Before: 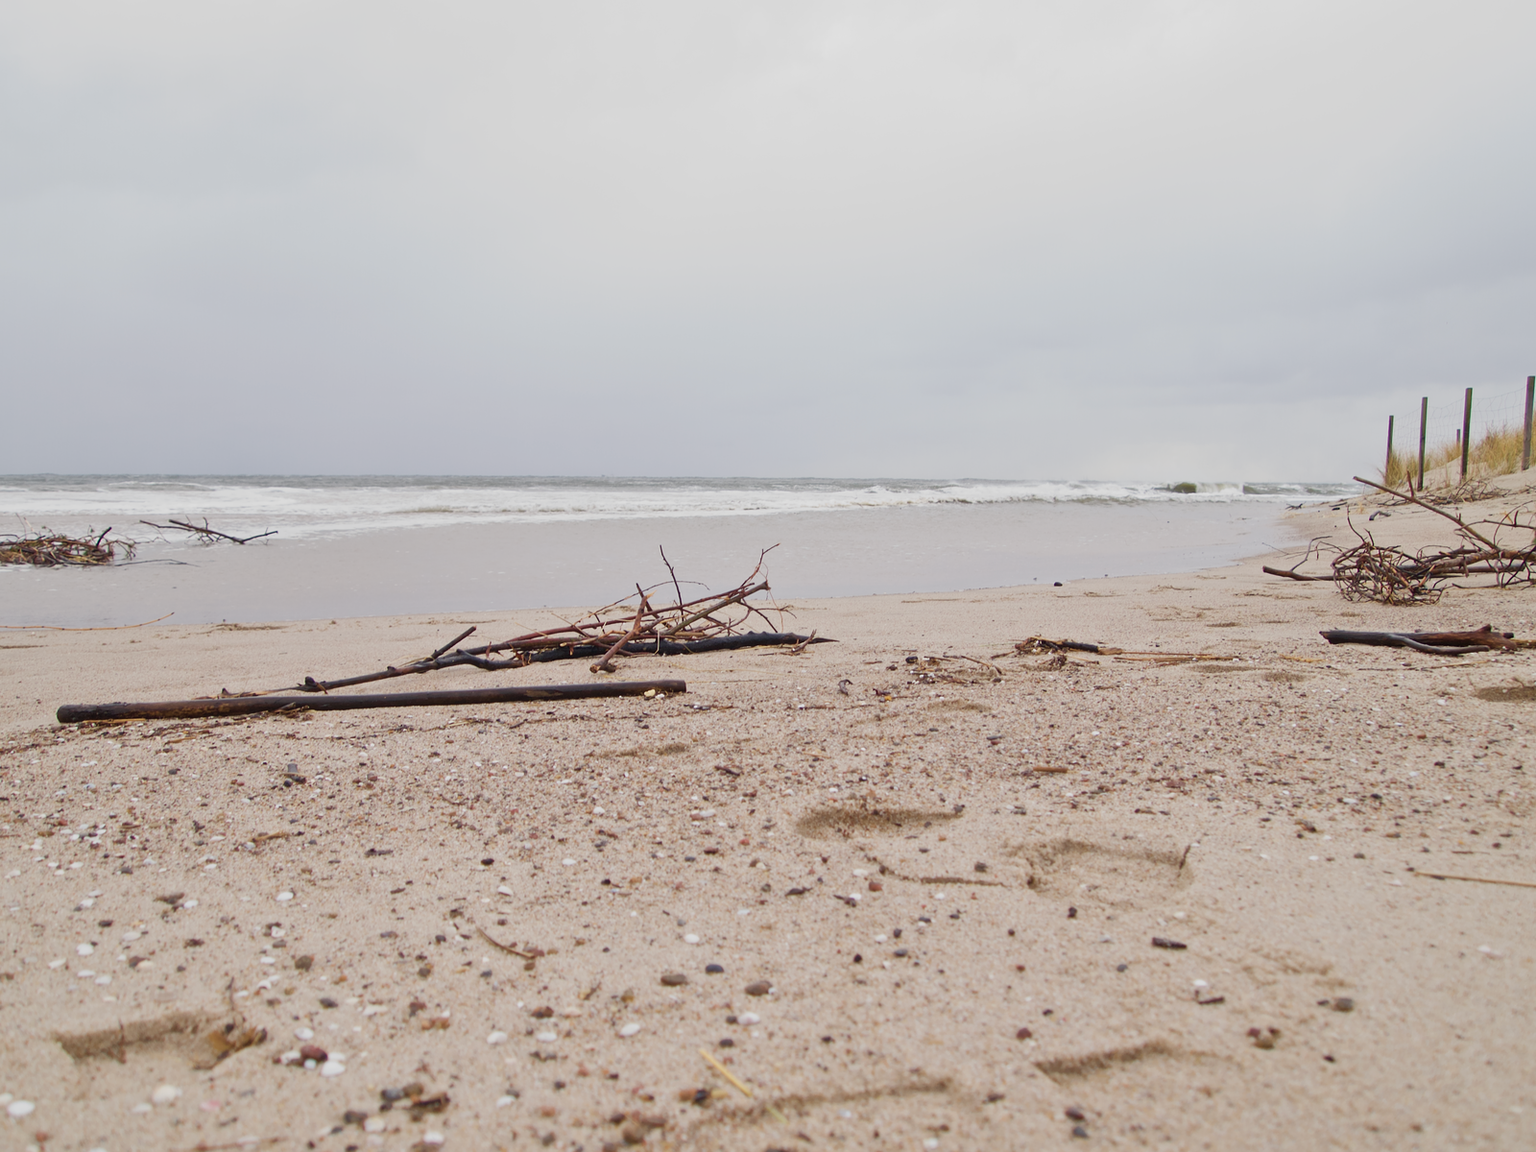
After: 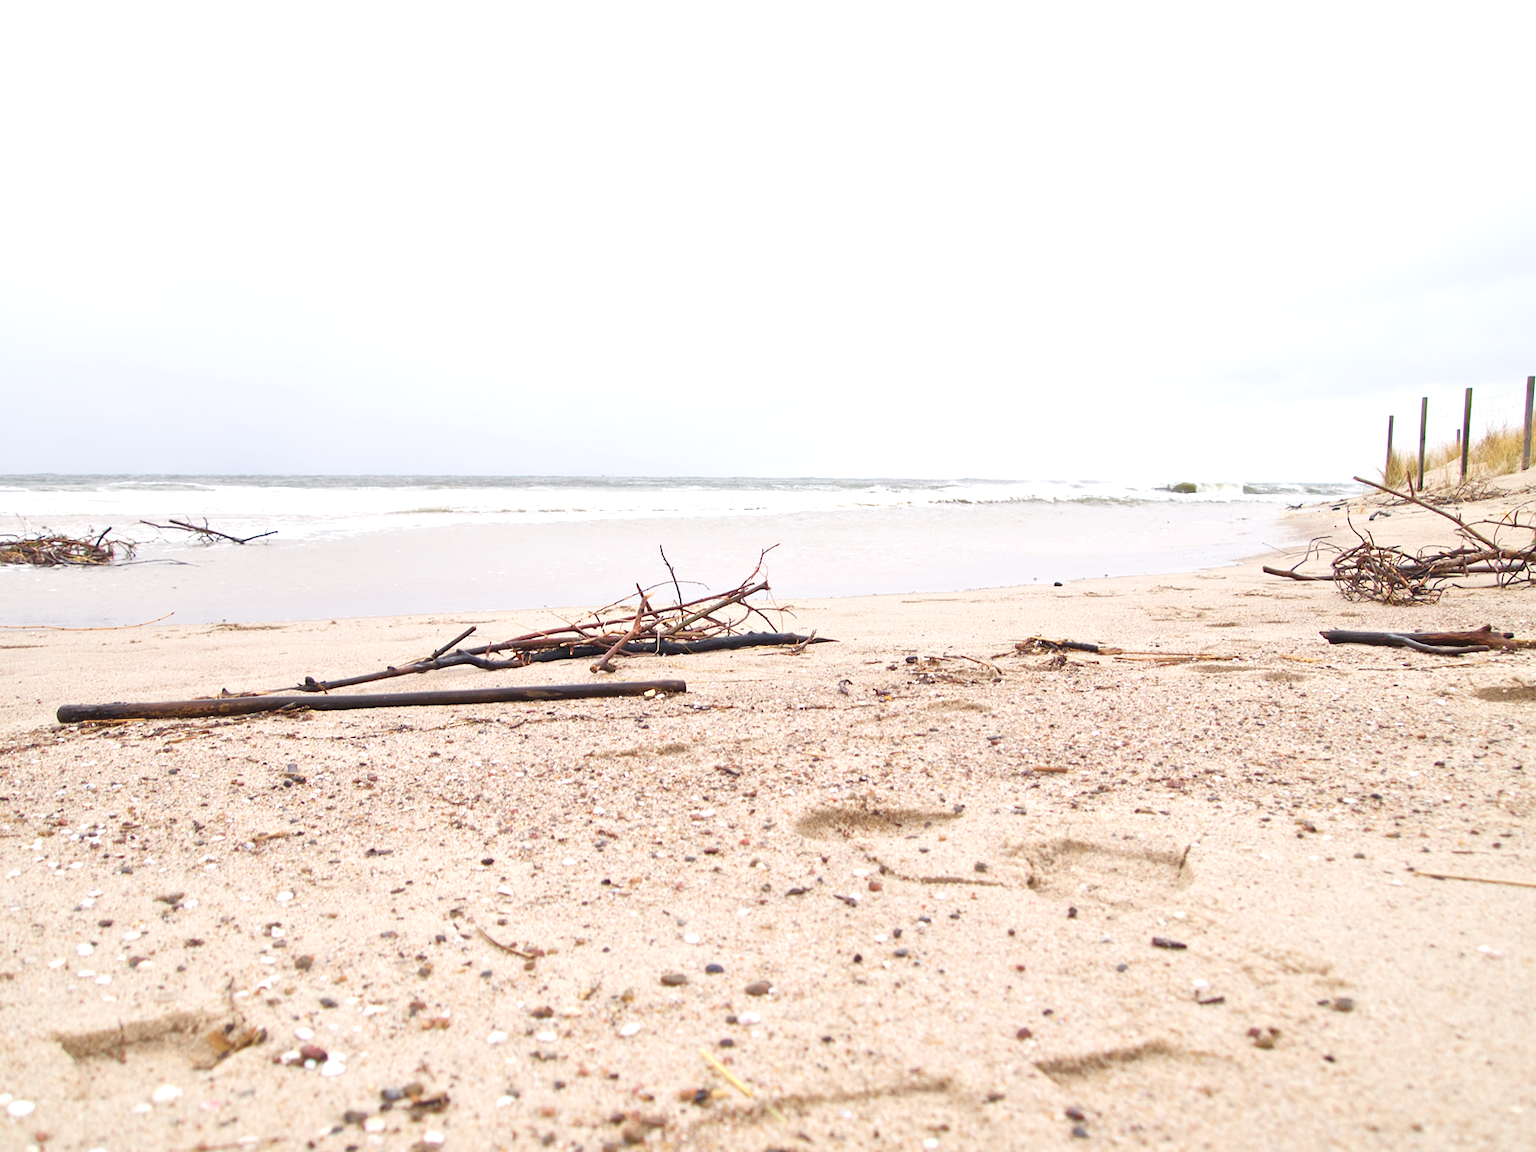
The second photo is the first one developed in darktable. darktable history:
exposure: black level correction 0, exposure 0.9 EV, compensate highlight preservation false
base curve: preserve colors none
